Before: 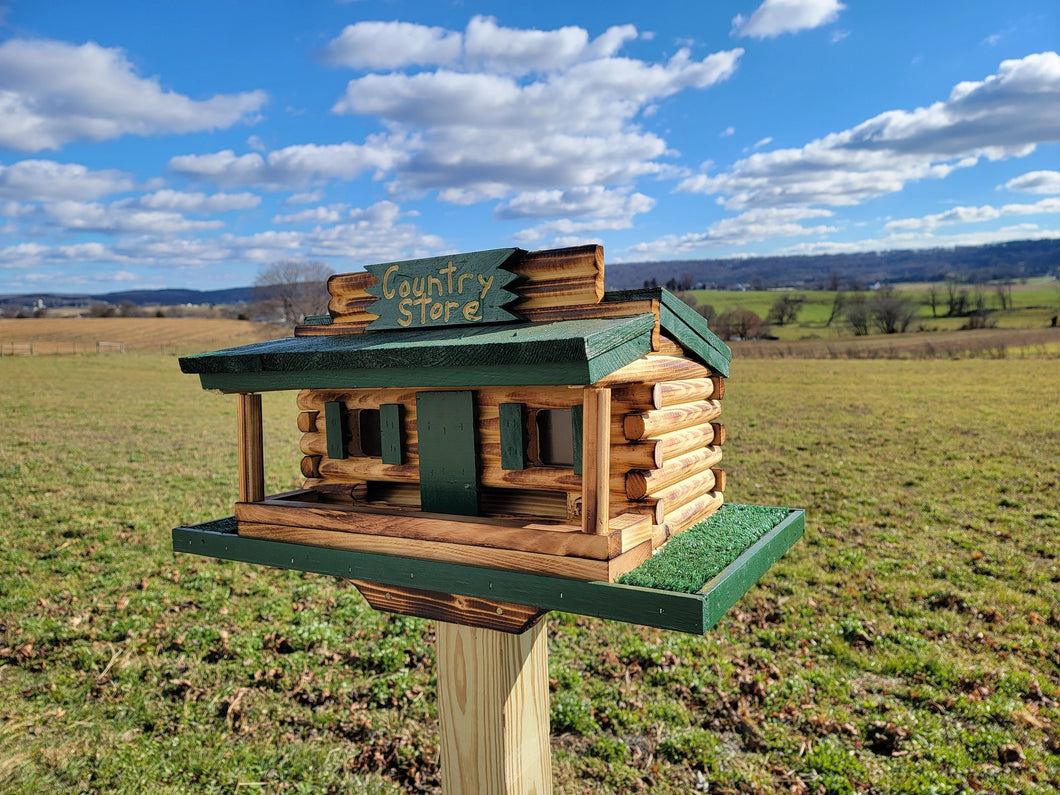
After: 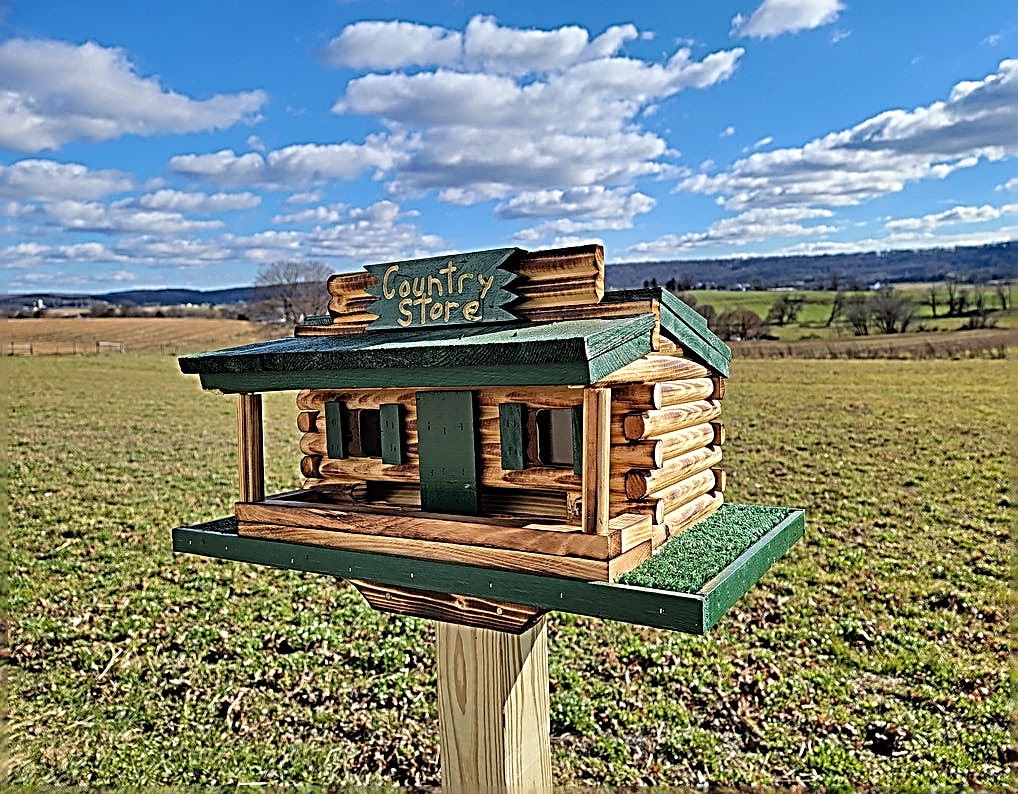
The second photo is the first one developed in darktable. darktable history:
sharpen: radius 3.192, amount 1.725
crop: right 3.878%, bottom 0.021%
